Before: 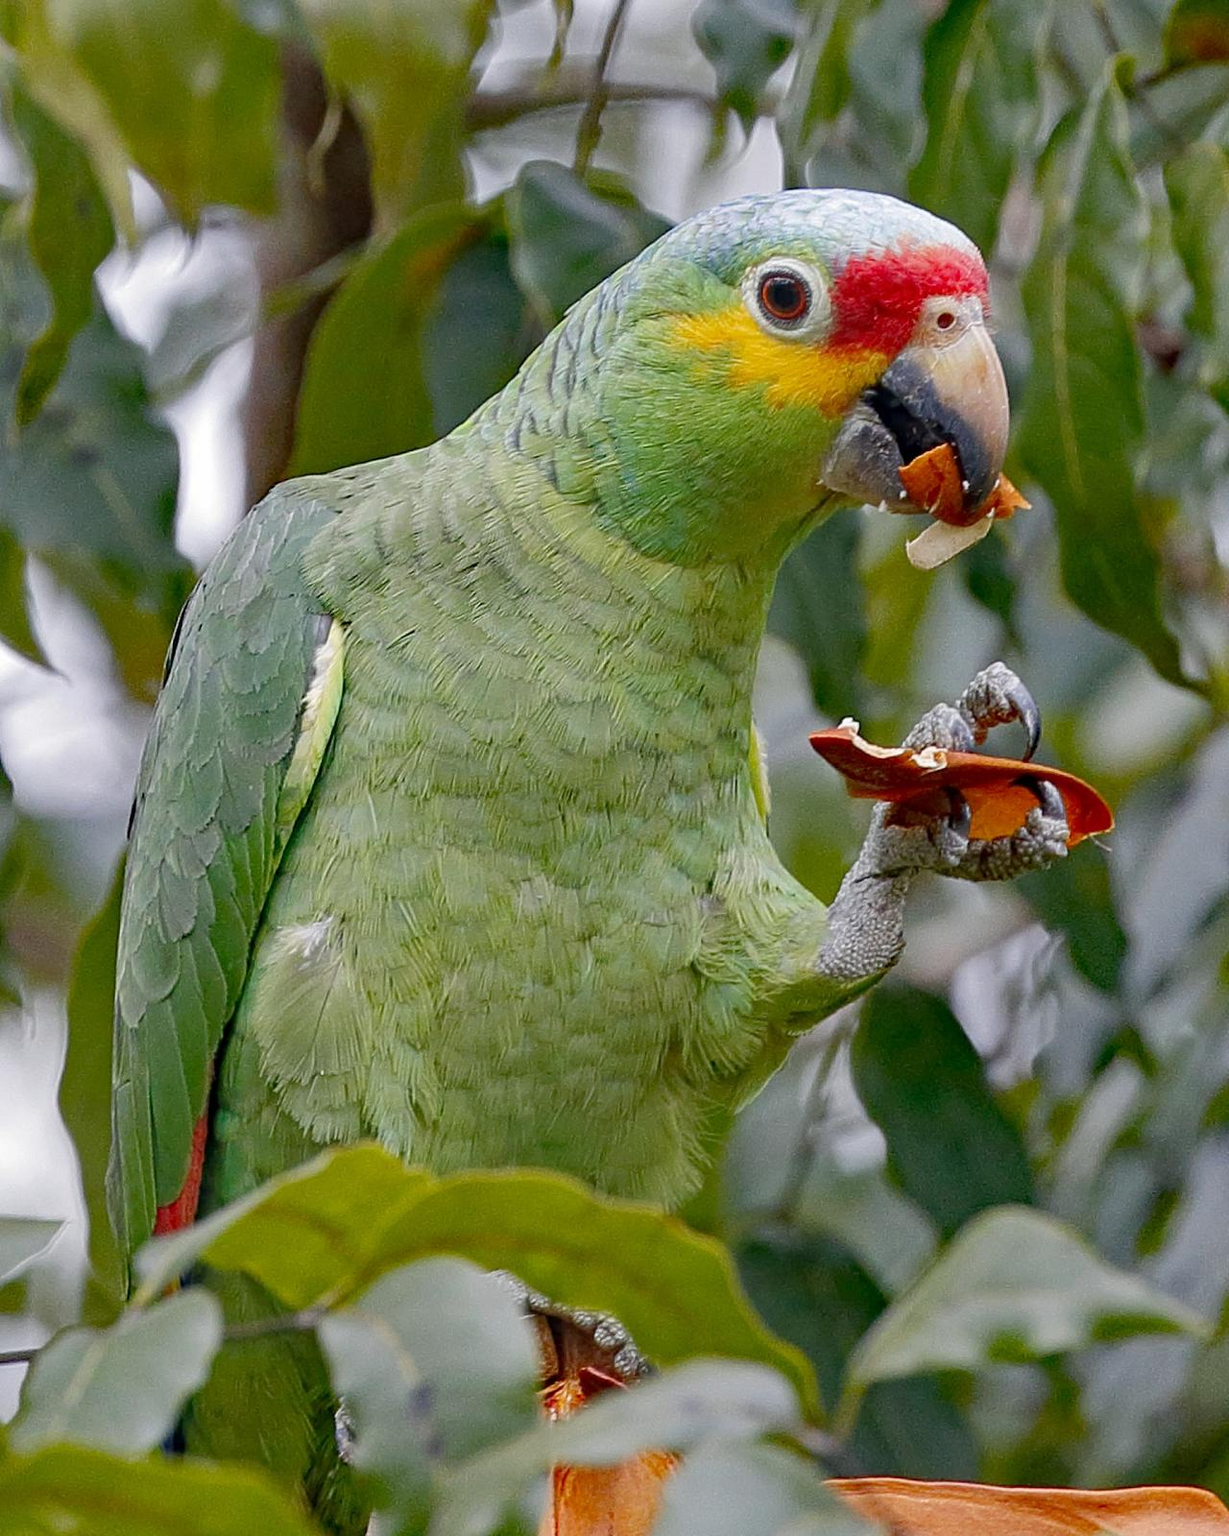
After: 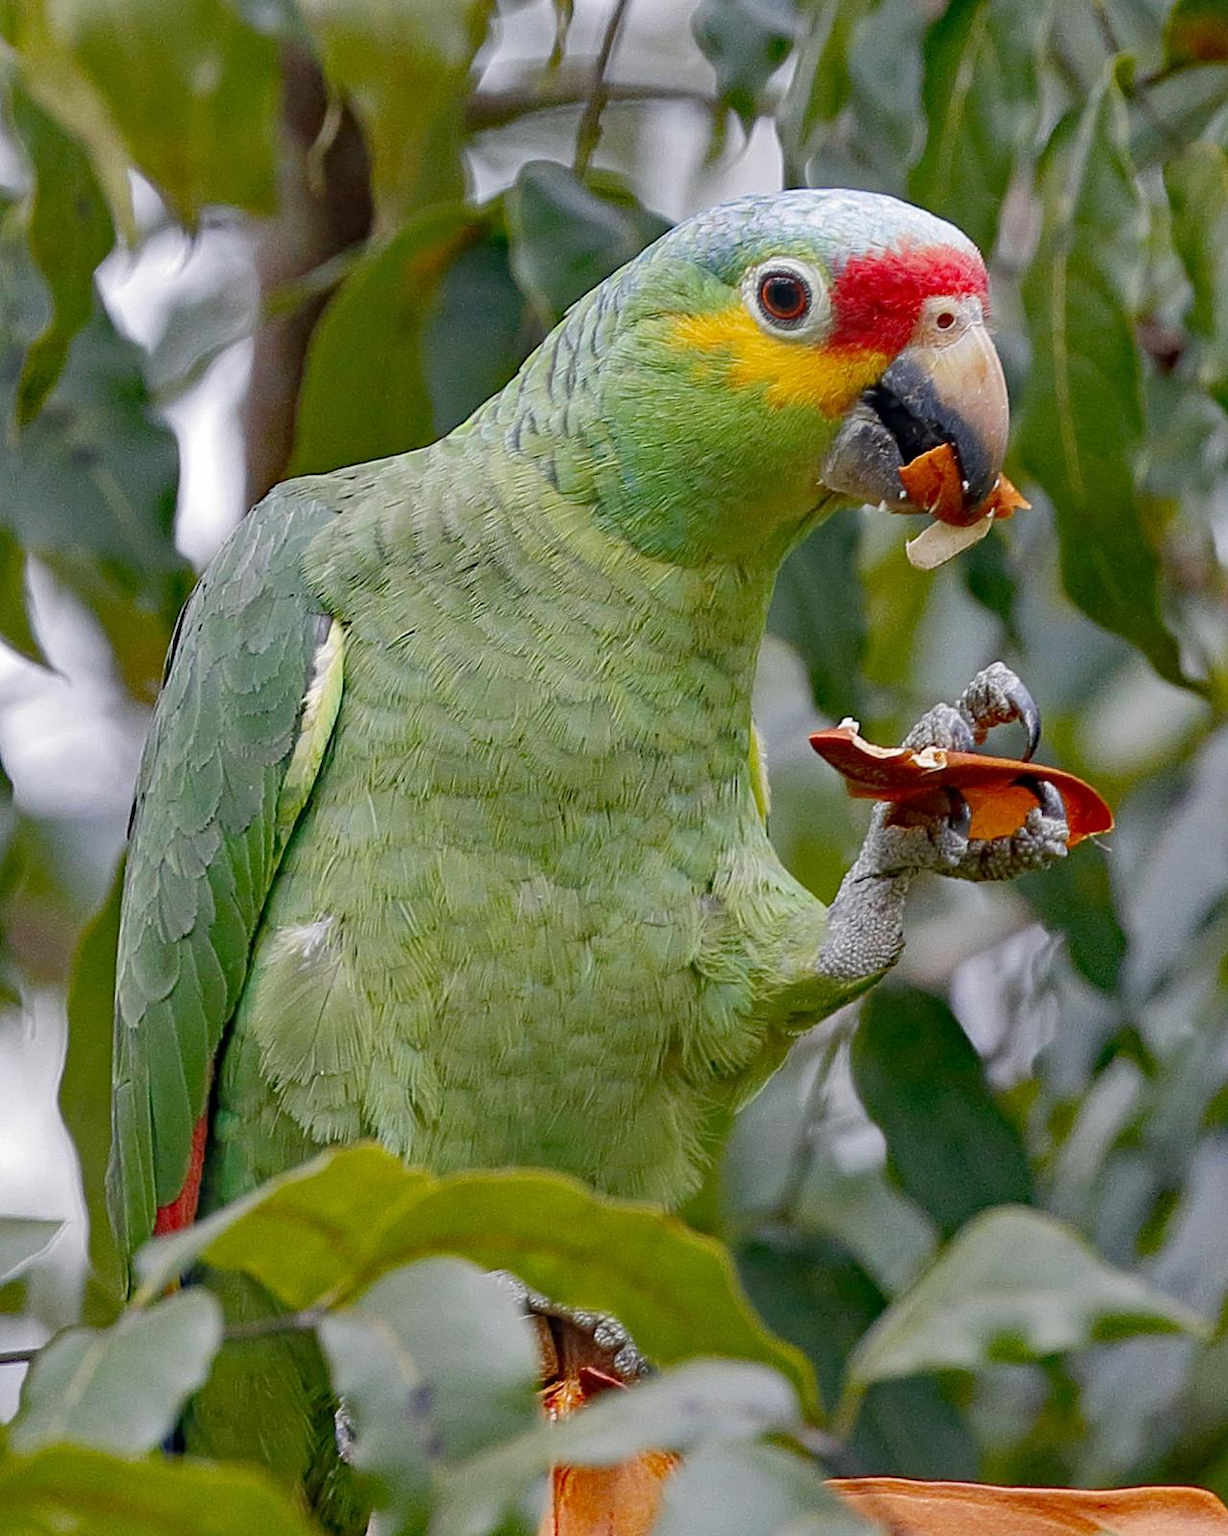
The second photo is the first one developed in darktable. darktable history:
shadows and highlights: shadows 22.07, highlights -49.26, soften with gaussian
